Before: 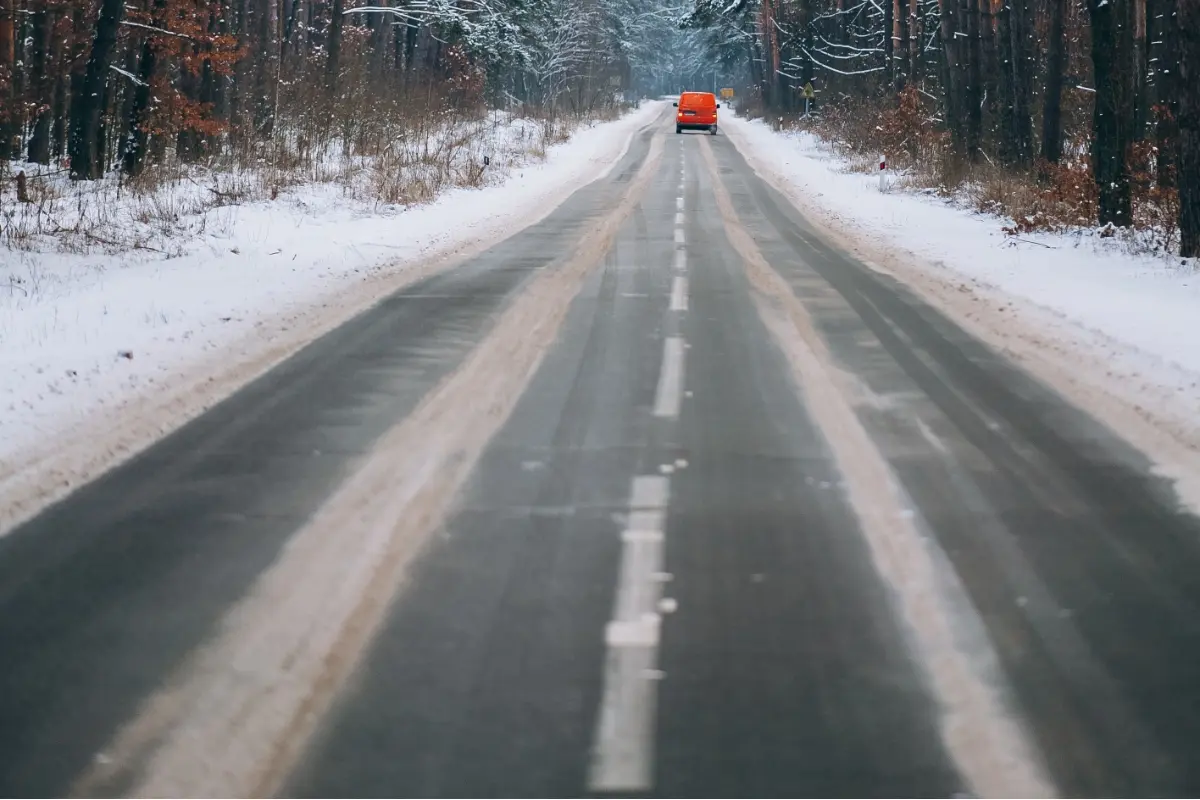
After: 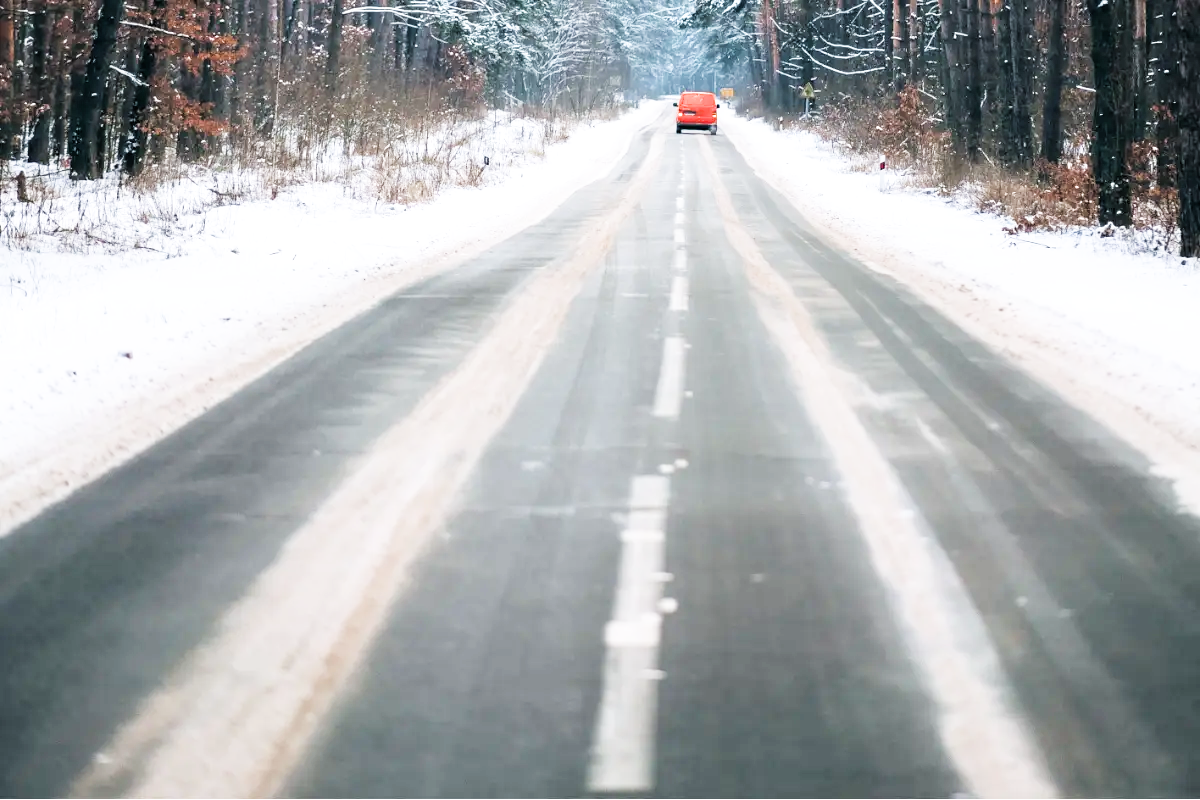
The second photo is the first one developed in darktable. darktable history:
exposure: black level correction 0, exposure 1.45 EV, compensate exposure bias true, compensate highlight preservation false
filmic rgb: black relative exposure -5 EV, white relative exposure 3.5 EV, hardness 3.19, contrast 1.2, highlights saturation mix -50%
